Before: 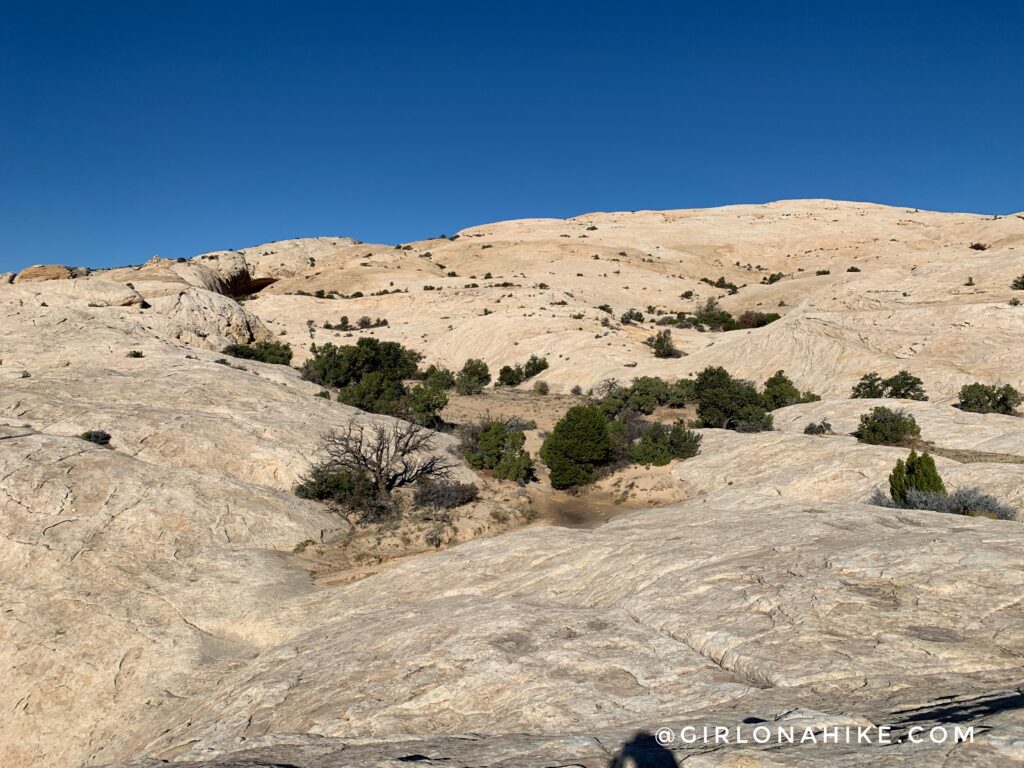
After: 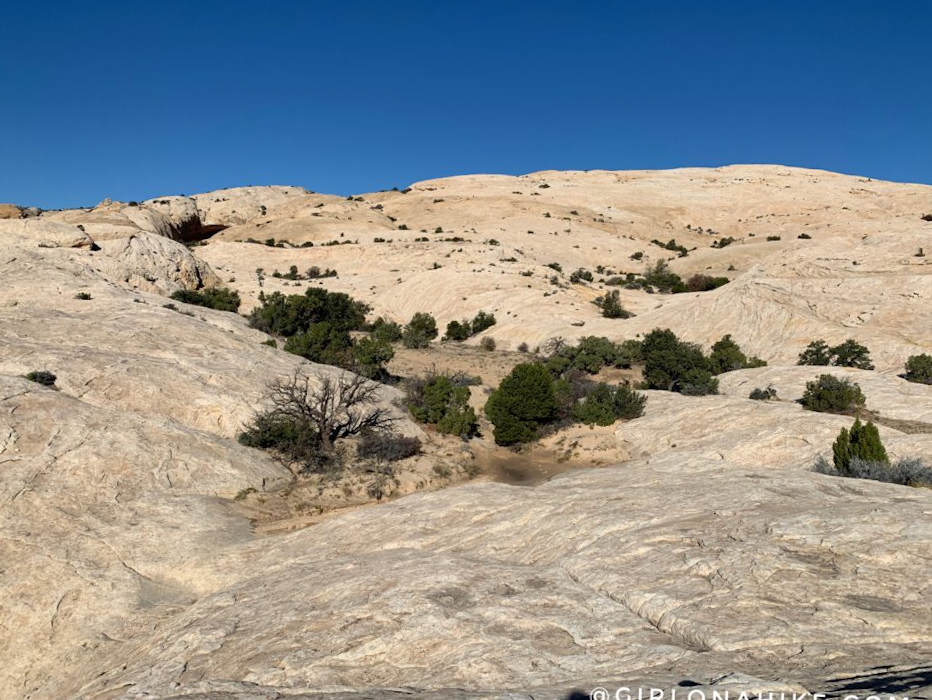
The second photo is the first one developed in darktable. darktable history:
crop and rotate: angle -1.98°, left 3.163%, top 3.886%, right 1.629%, bottom 0.763%
